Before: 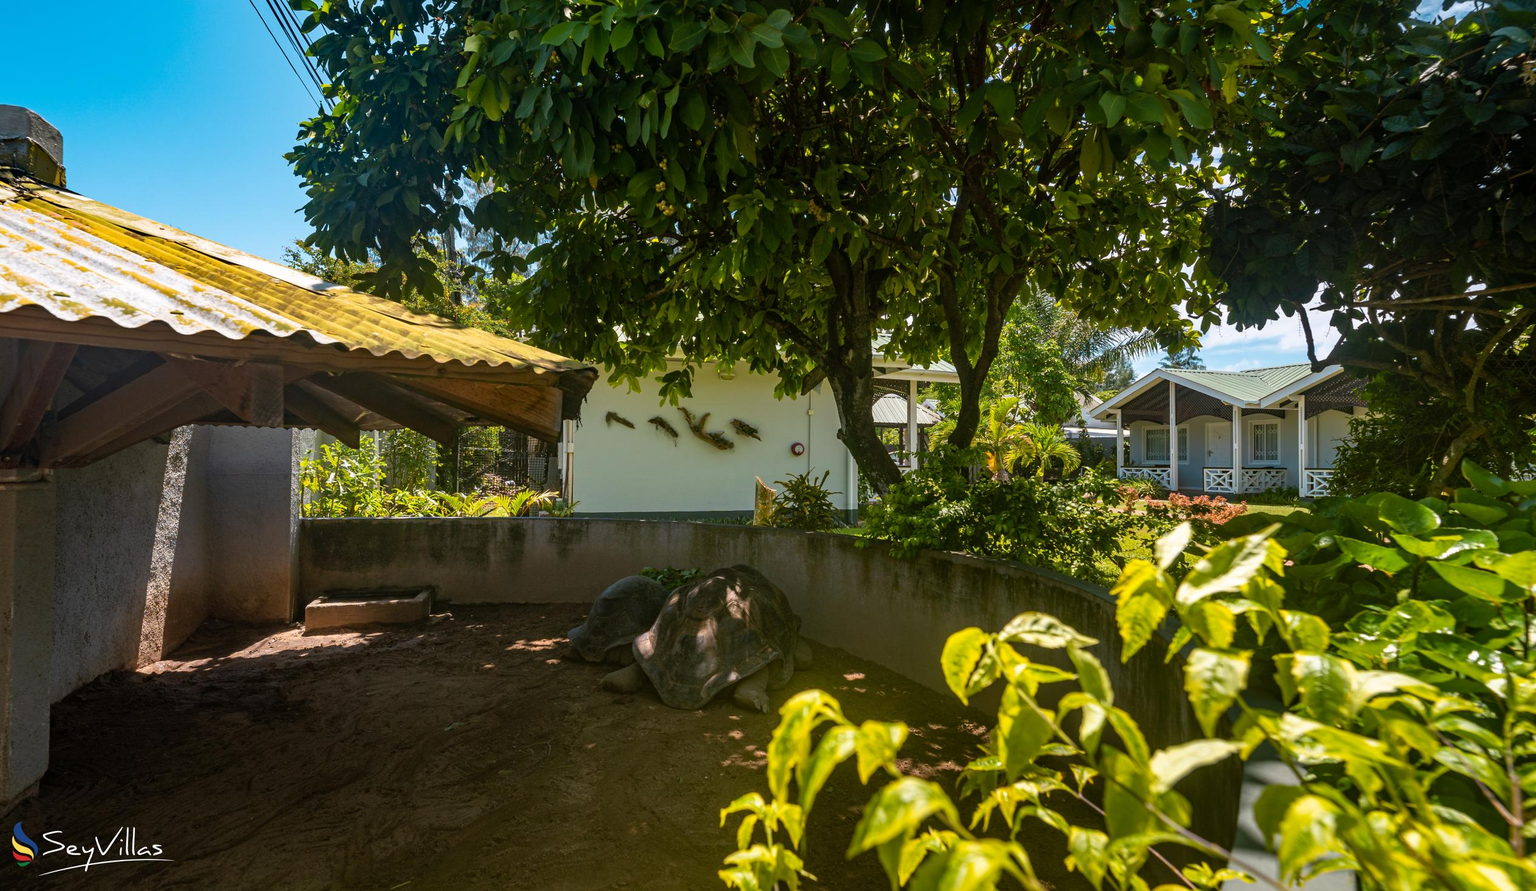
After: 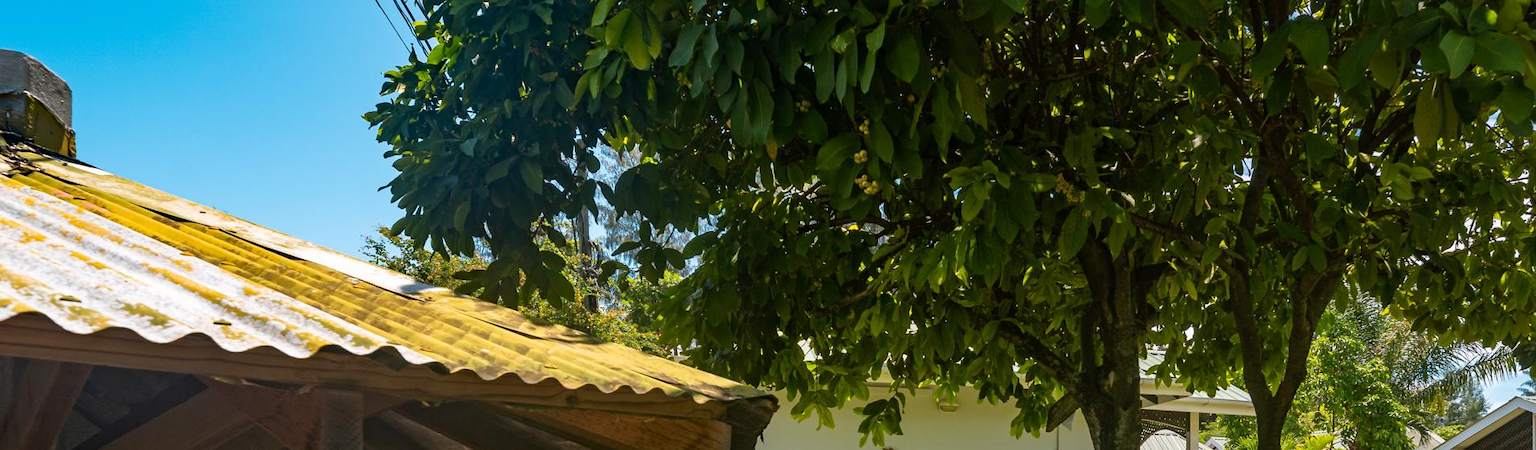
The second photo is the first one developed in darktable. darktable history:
crop: left 0.577%, top 7.642%, right 23.62%, bottom 54.047%
